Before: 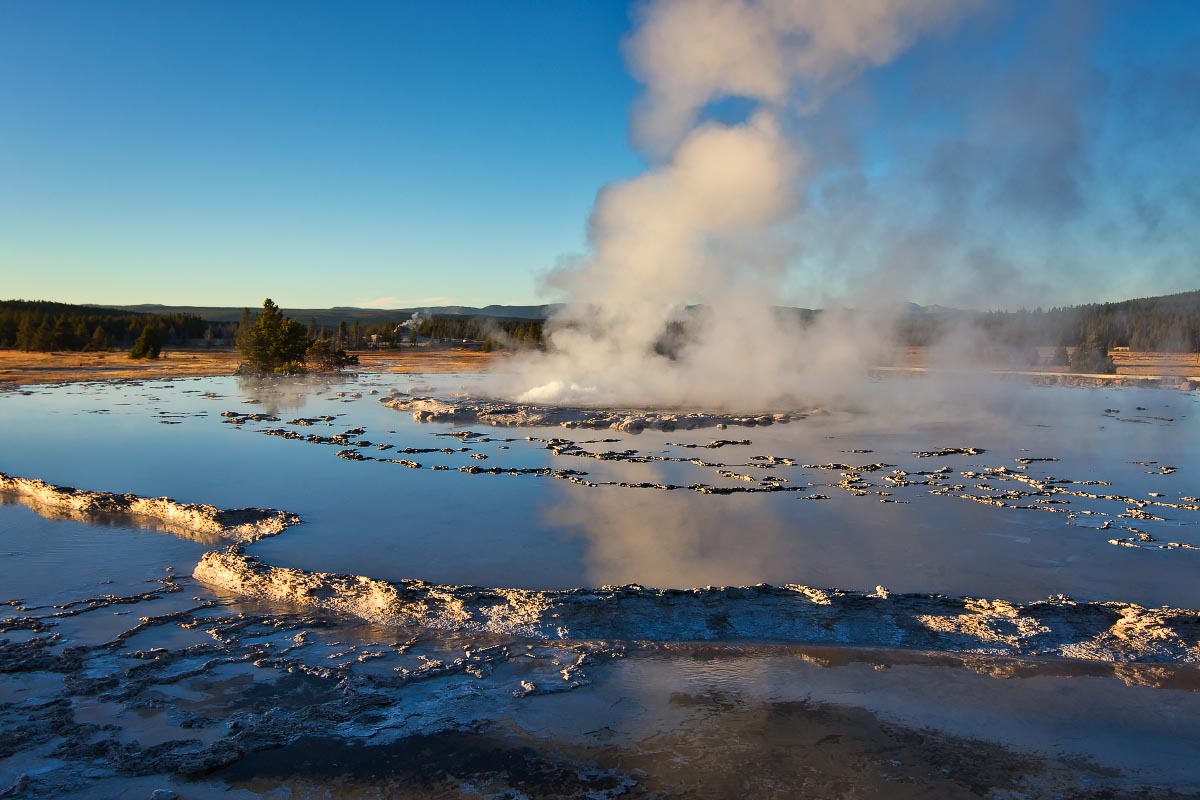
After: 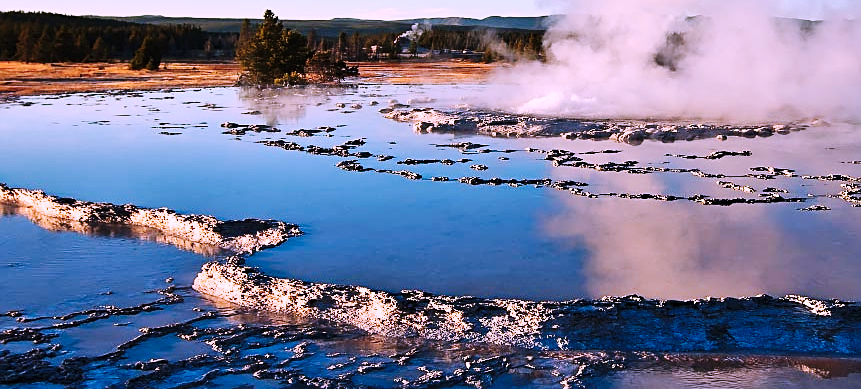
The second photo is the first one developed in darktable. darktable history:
crop: top 36.184%, right 28.226%, bottom 15.185%
sharpen: on, module defaults
base curve: curves: ch0 [(0, 0) (0.036, 0.025) (0.121, 0.166) (0.206, 0.329) (0.605, 0.79) (1, 1)], preserve colors none
color correction: highlights a* 15.14, highlights b* -24.65
